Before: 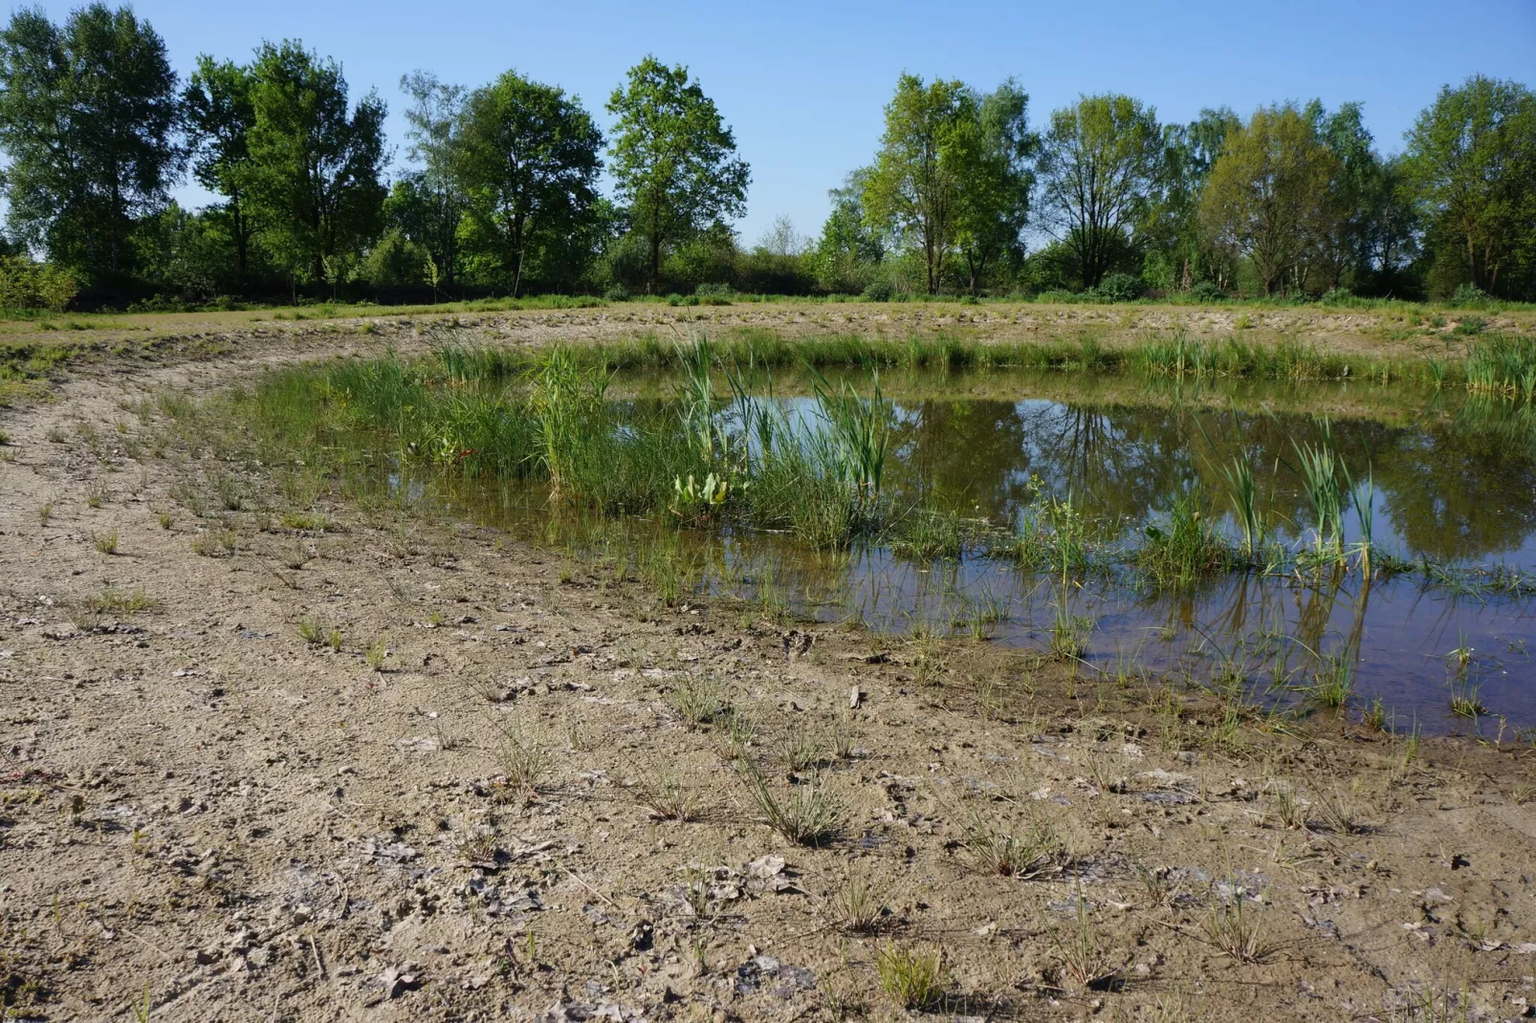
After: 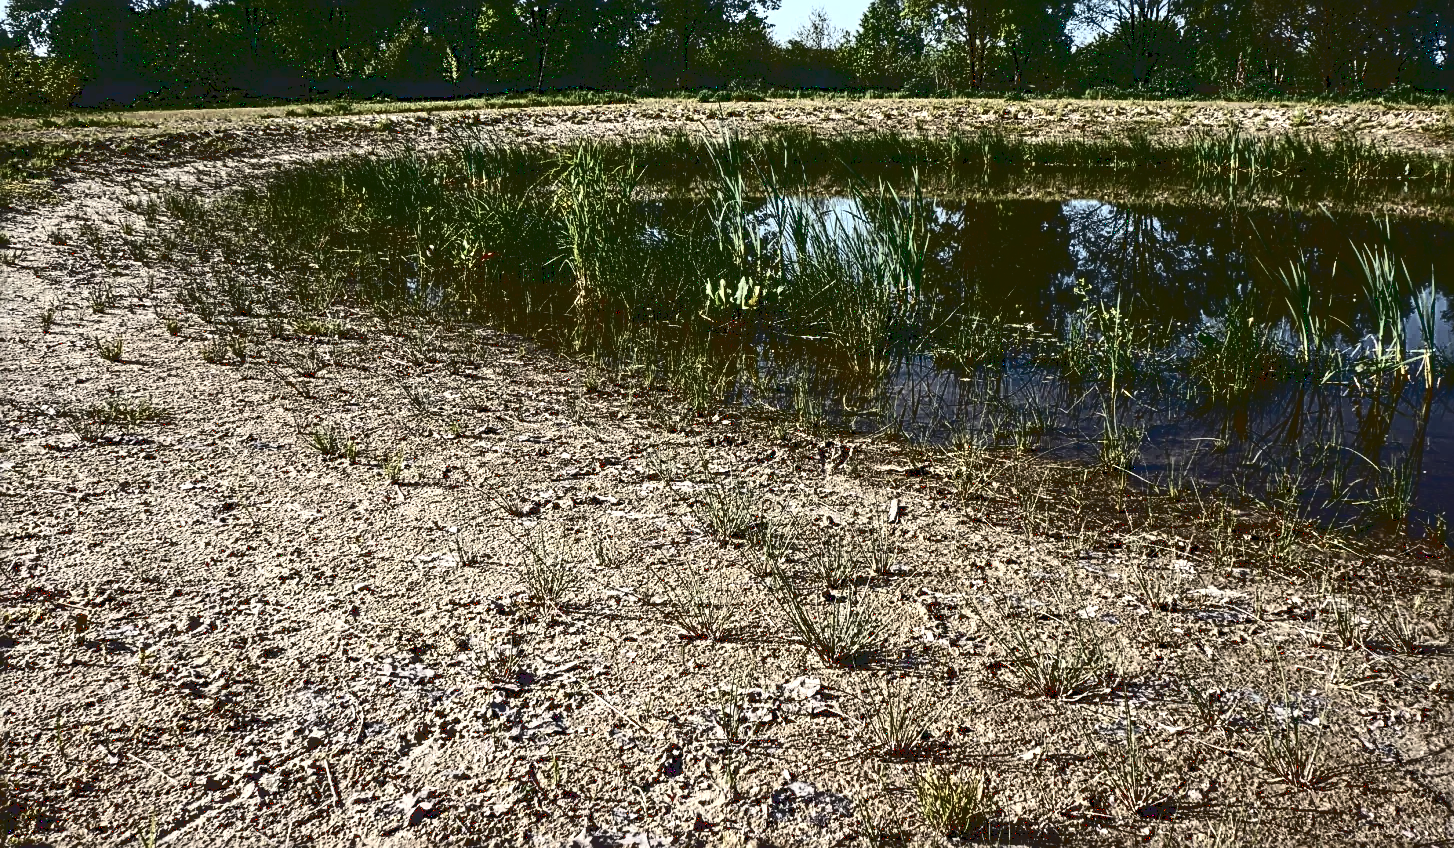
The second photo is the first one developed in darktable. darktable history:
crop: top 20.425%, right 9.452%, bottom 0.233%
base curve: curves: ch0 [(0, 0.036) (0.083, 0.04) (0.804, 1)]
sharpen: radius 2.839, amount 0.703
local contrast: detail 130%
tone curve: curves: ch0 [(0, 0) (0.179, 0.073) (0.265, 0.147) (0.463, 0.553) (0.51, 0.635) (0.716, 0.863) (1, 0.997)], color space Lab, independent channels, preserve colors none
color zones: curves: ch0 [(0.018, 0.548) (0.197, 0.654) (0.425, 0.447) (0.605, 0.658) (0.732, 0.579)]; ch1 [(0.105, 0.531) (0.224, 0.531) (0.386, 0.39) (0.618, 0.456) (0.732, 0.456) (0.956, 0.421)]; ch2 [(0.039, 0.583) (0.215, 0.465) (0.399, 0.544) (0.465, 0.548) (0.614, 0.447) (0.724, 0.43) (0.882, 0.623) (0.956, 0.632)]
tone equalizer: mask exposure compensation -0.506 EV
